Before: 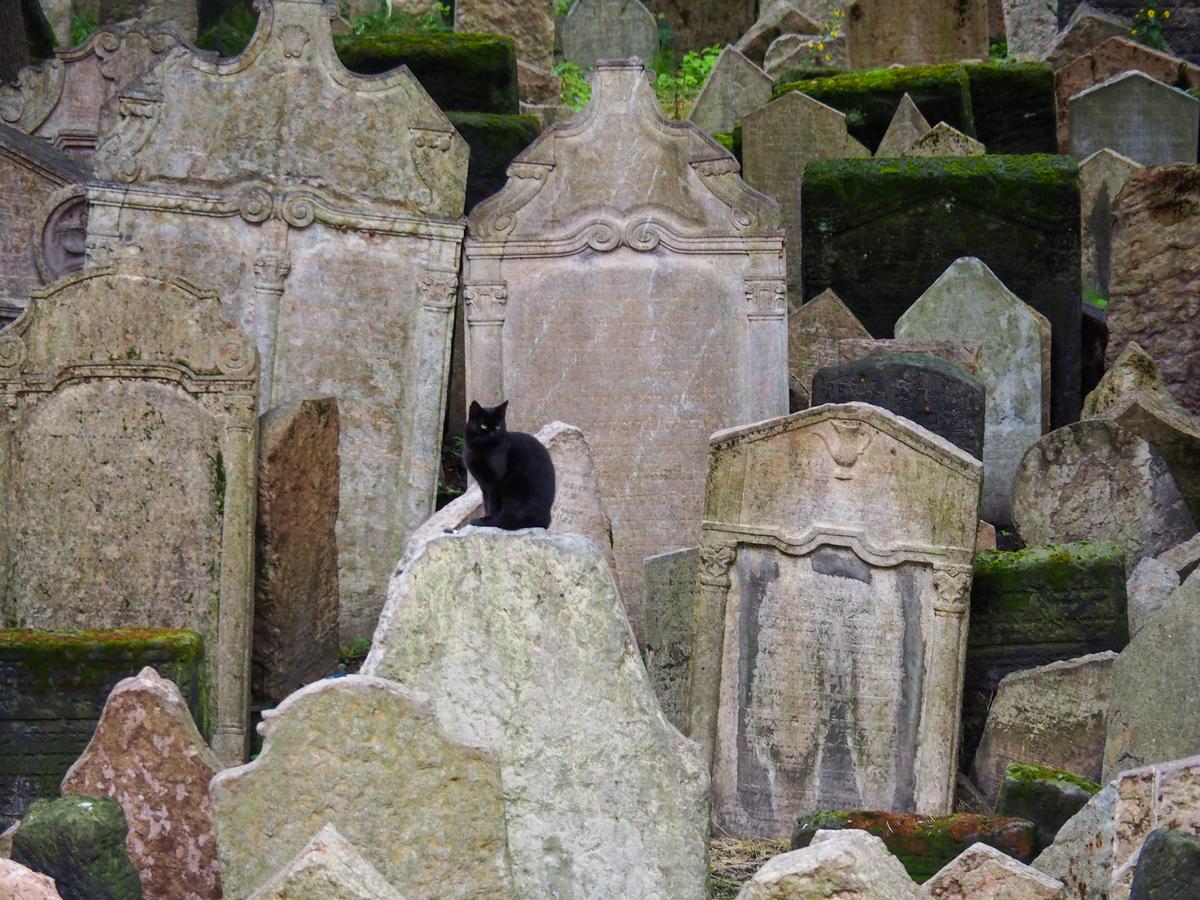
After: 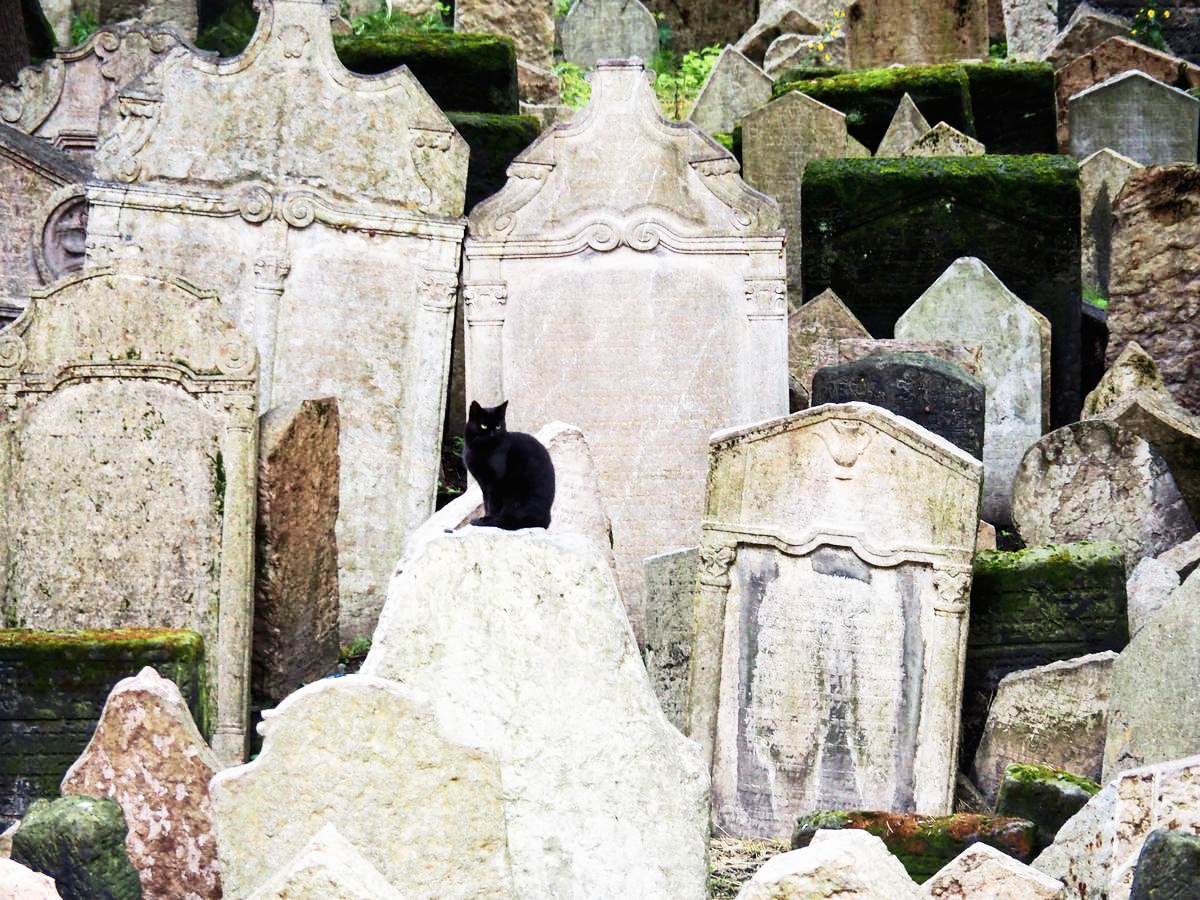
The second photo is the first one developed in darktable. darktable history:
base curve: curves: ch0 [(0, 0) (0.007, 0.004) (0.027, 0.03) (0.046, 0.07) (0.207, 0.54) (0.442, 0.872) (0.673, 0.972) (1, 1)], preserve colors none
contrast brightness saturation: contrast 0.098, saturation -0.294
